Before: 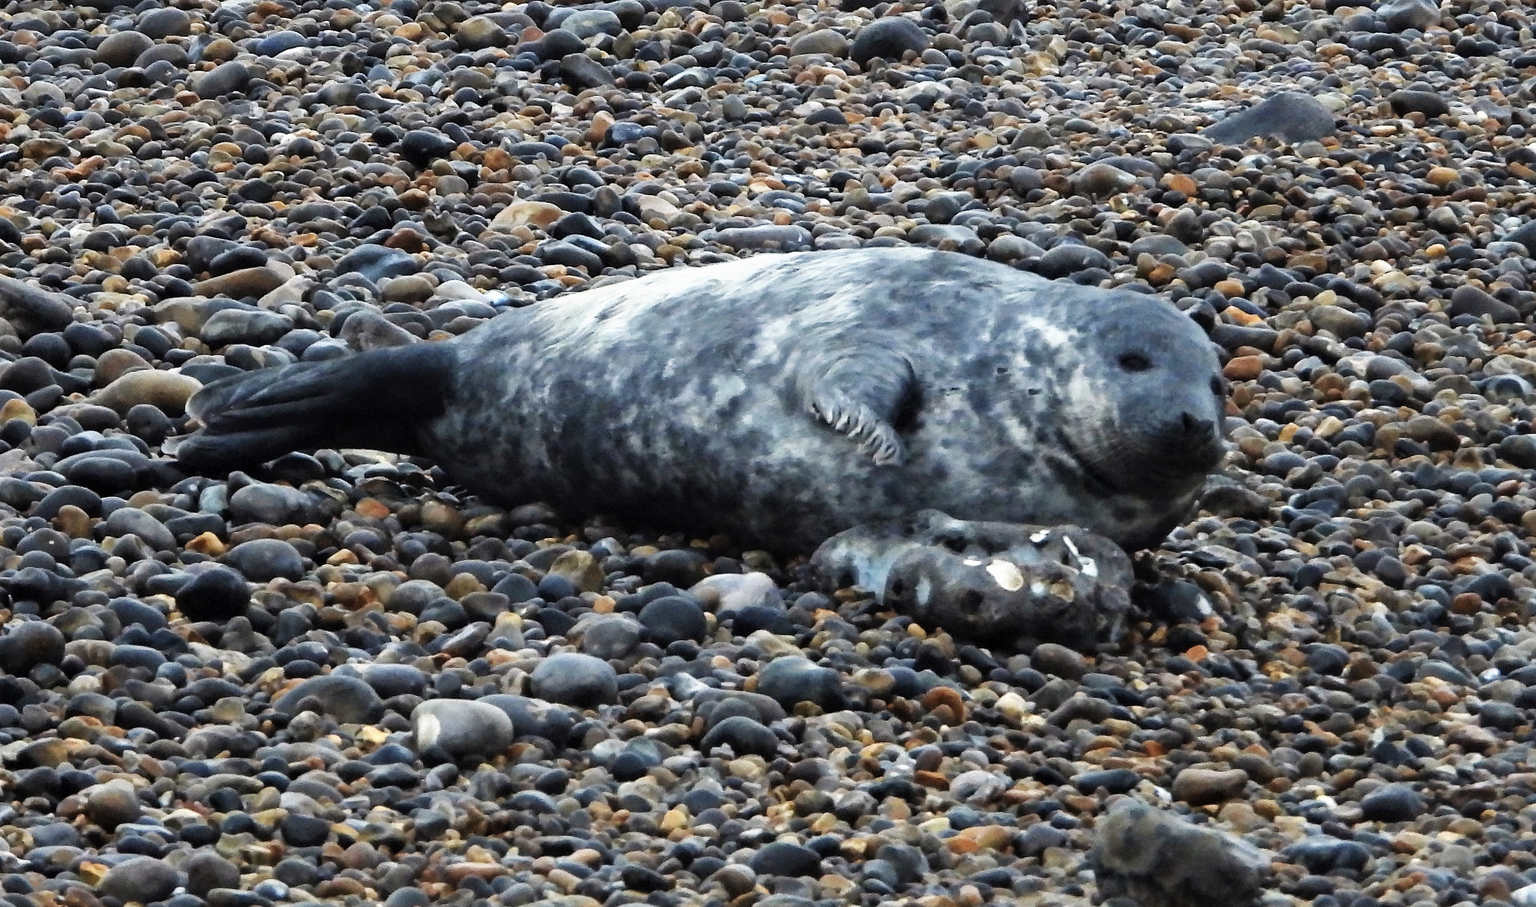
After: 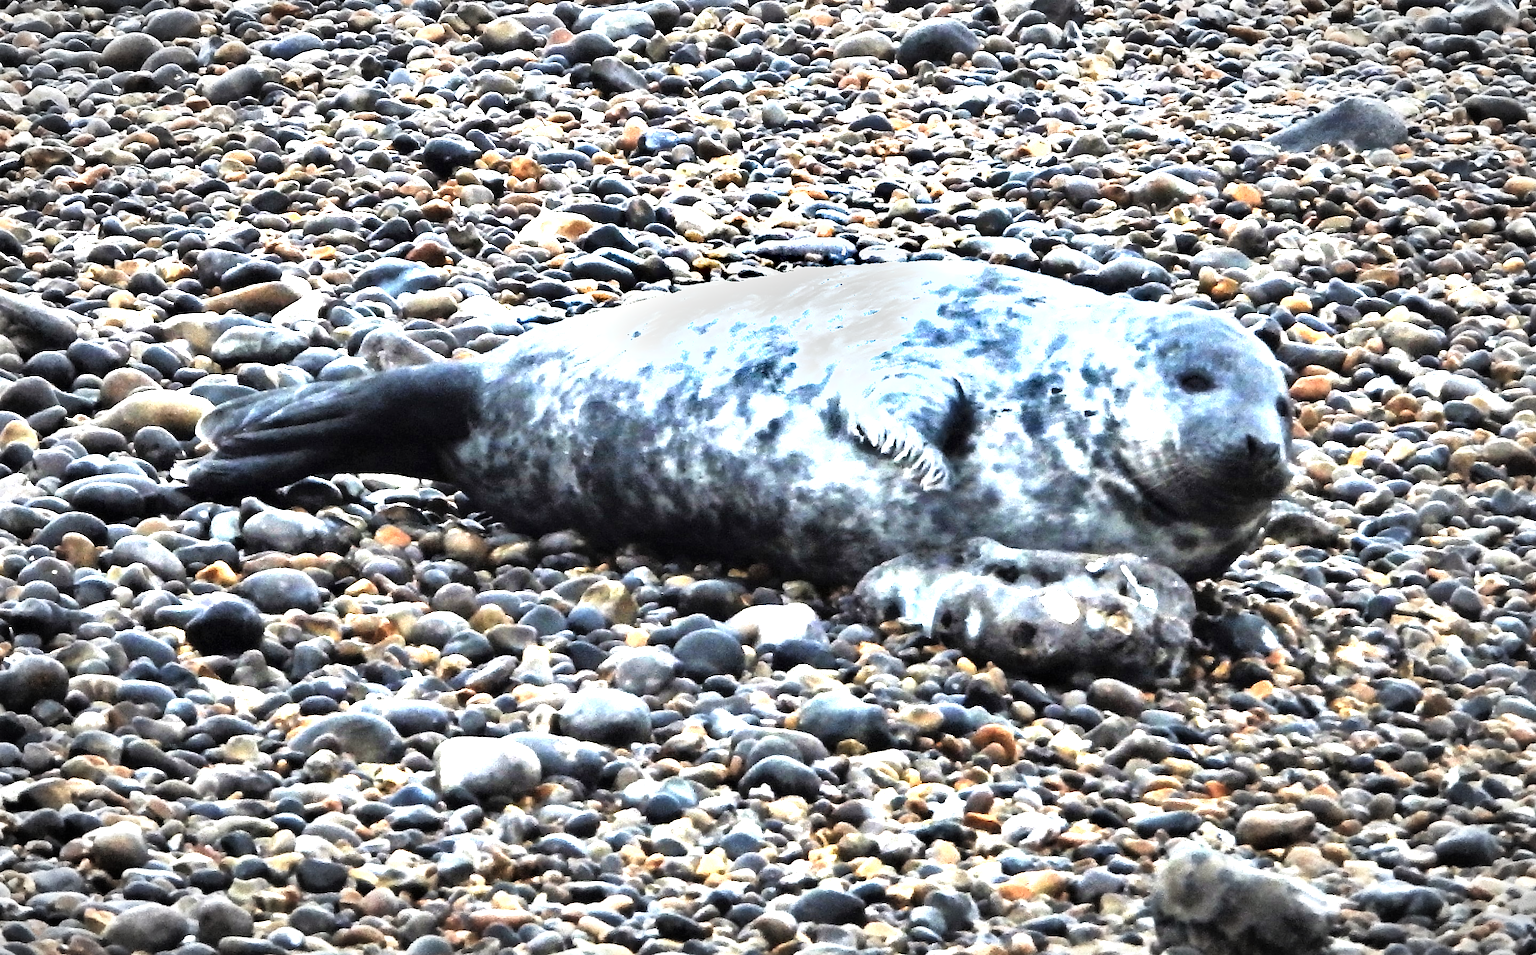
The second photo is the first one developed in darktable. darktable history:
vignetting: automatic ratio true
tone equalizer: -8 EV -0.748 EV, -7 EV -0.674 EV, -6 EV -0.568 EV, -5 EV -0.42 EV, -3 EV 0.368 EV, -2 EV 0.6 EV, -1 EV 0.692 EV, +0 EV 0.768 EV
exposure: black level correction 0, exposure 1.095 EV, compensate exposure bias true, compensate highlight preservation false
shadows and highlights: shadows 11.08, white point adjustment 1.13, soften with gaussian
crop and rotate: left 0%, right 5.116%
